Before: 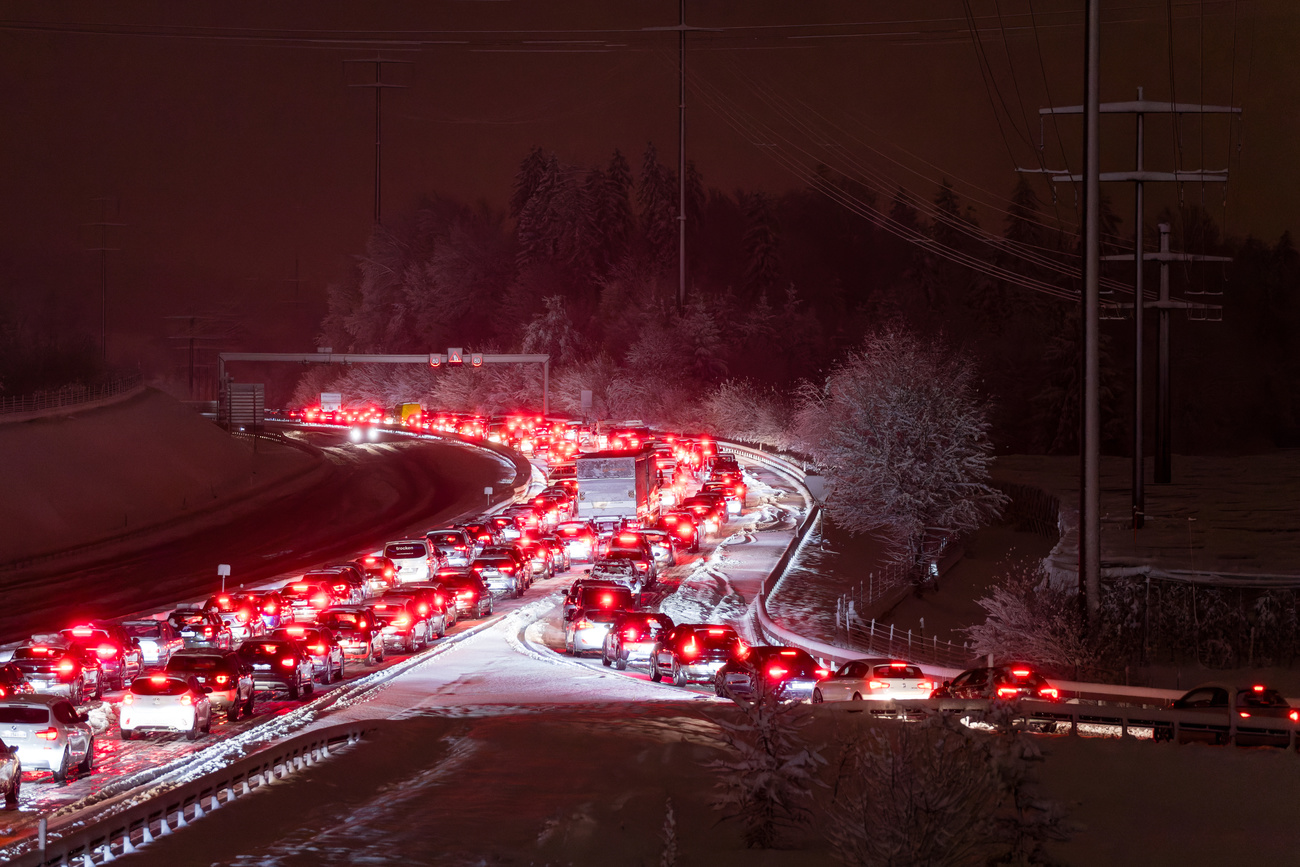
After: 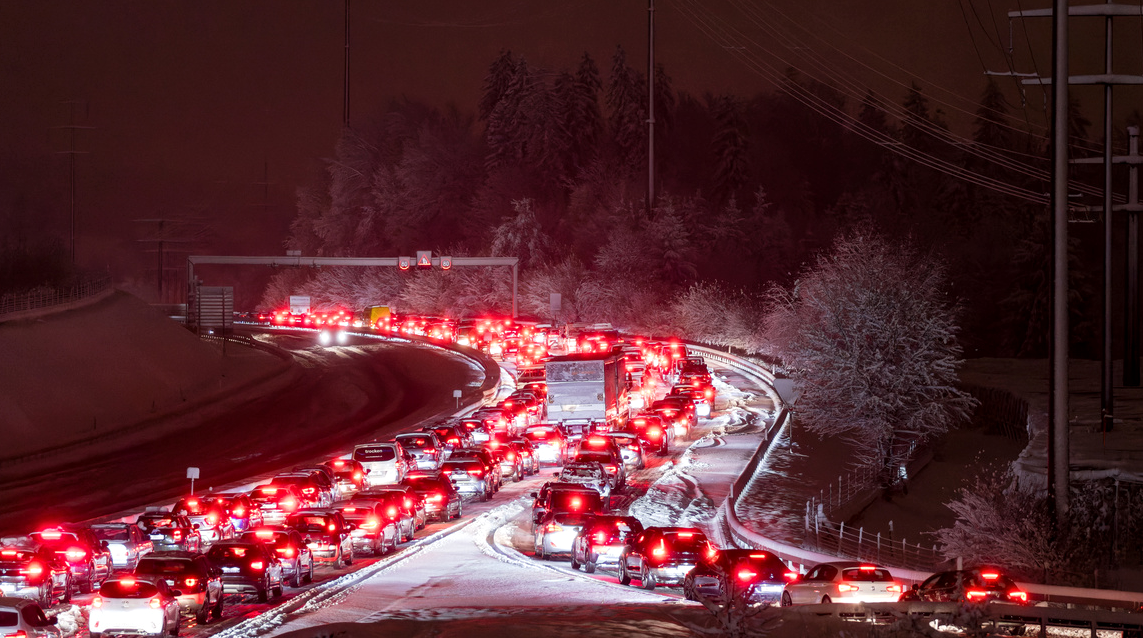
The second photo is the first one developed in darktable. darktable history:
crop and rotate: left 2.425%, top 11.305%, right 9.6%, bottom 15.08%
local contrast: highlights 100%, shadows 100%, detail 120%, midtone range 0.2
